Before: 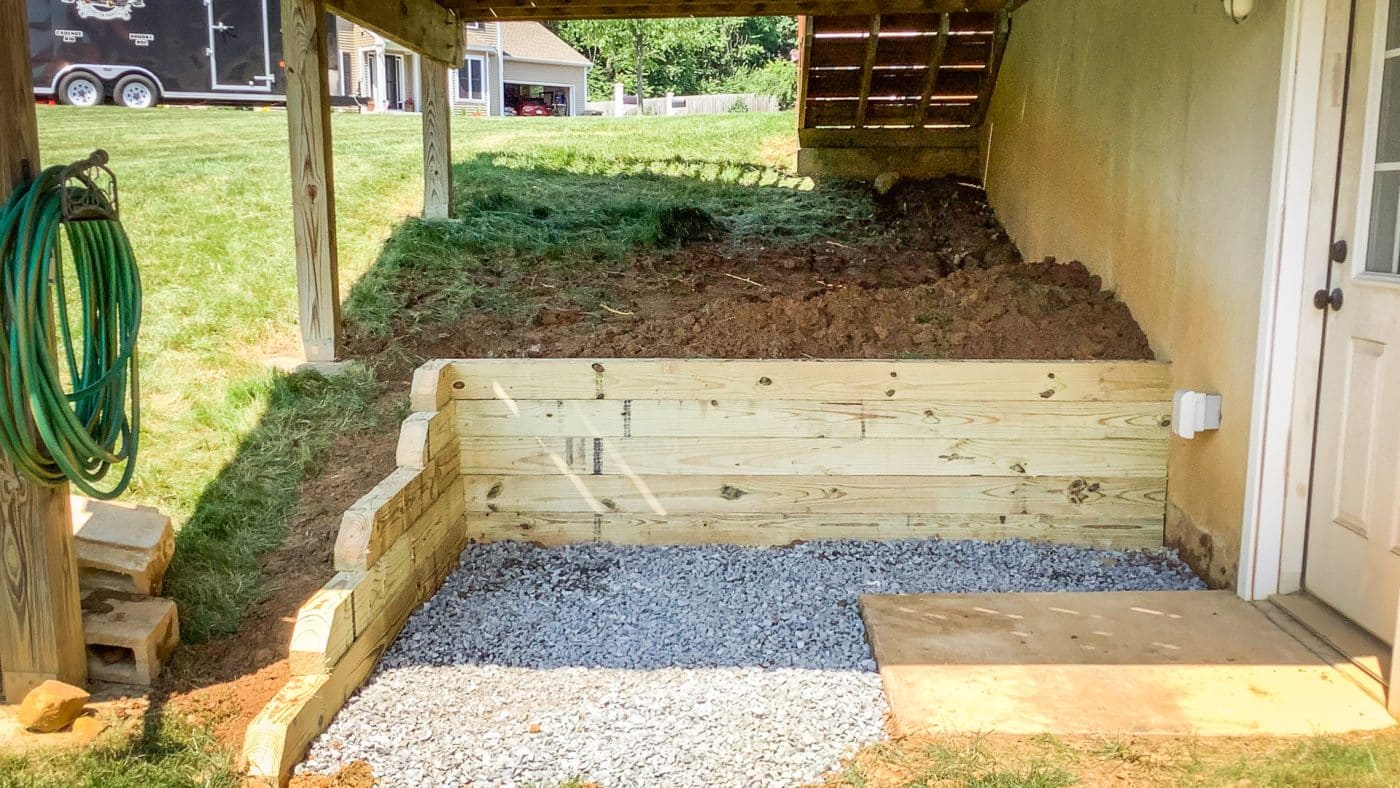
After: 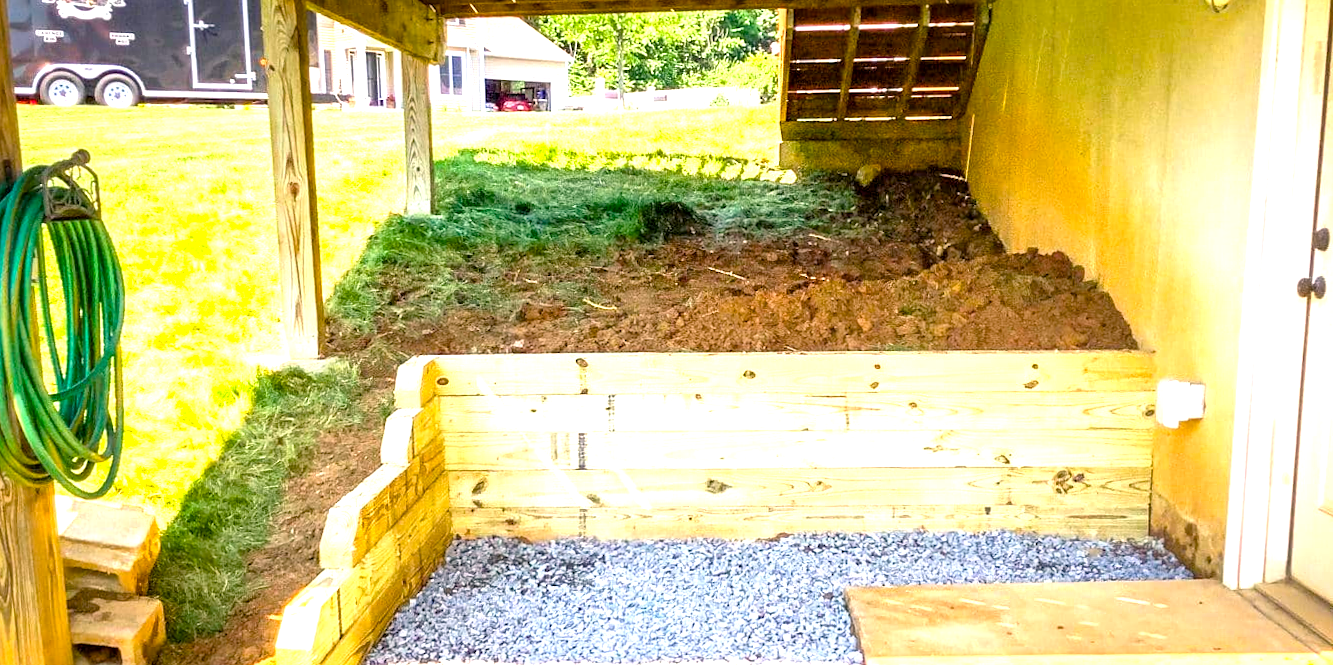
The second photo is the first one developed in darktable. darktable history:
color balance rgb: highlights gain › chroma 0.958%, highlights gain › hue 25.86°, perceptual saturation grading › global saturation 40.642%
crop and rotate: angle 0.541°, left 0.349%, right 2.84%, bottom 14.112%
exposure: black level correction 0.002, exposure 1.318 EV, compensate highlight preservation false
